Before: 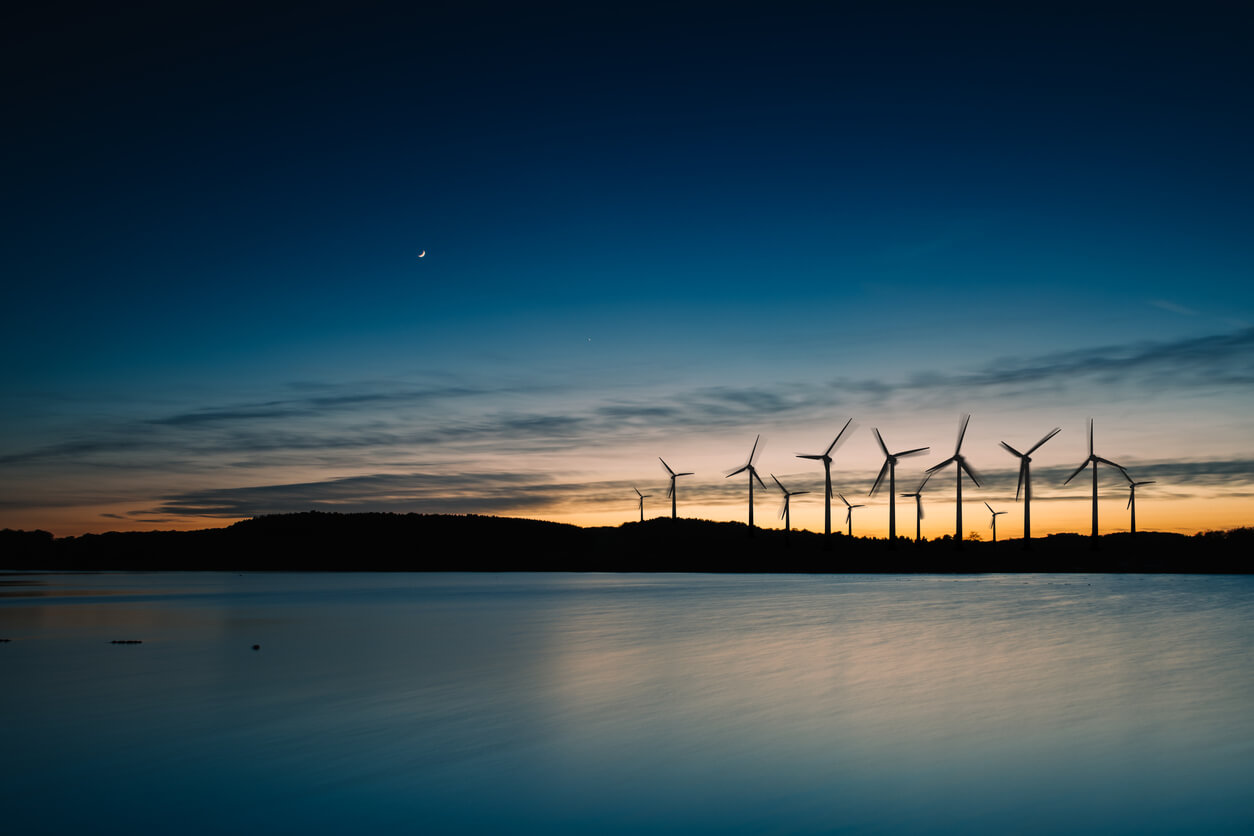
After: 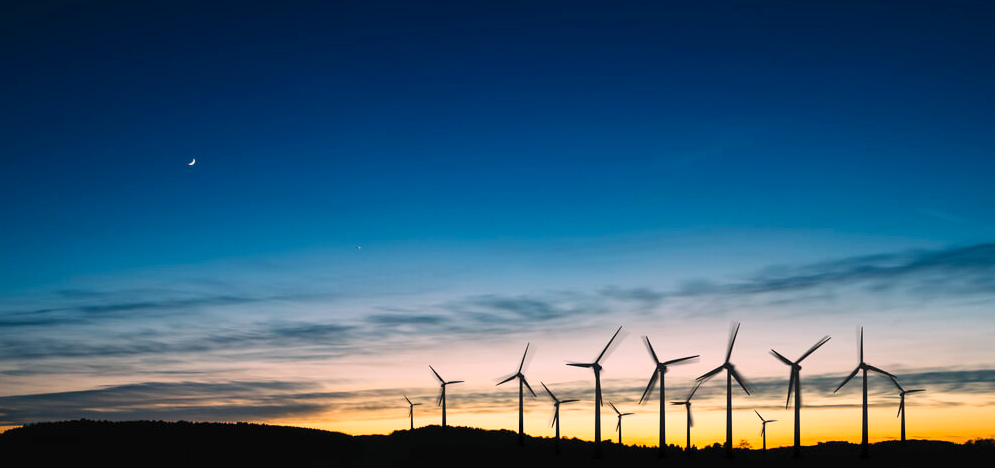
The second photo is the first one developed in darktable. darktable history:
color calibration: output colorfulness [0, 0.315, 0, 0], illuminant as shot in camera, x 0.358, y 0.373, temperature 4628.91 K
crop: left 18.407%, top 11.117%, right 2.177%, bottom 32.83%
contrast brightness saturation: contrast 0.197, brightness 0.166, saturation 0.222
color balance rgb: shadows lift › chroma 0.82%, shadows lift › hue 111.46°, perceptual saturation grading › global saturation 0.912%
